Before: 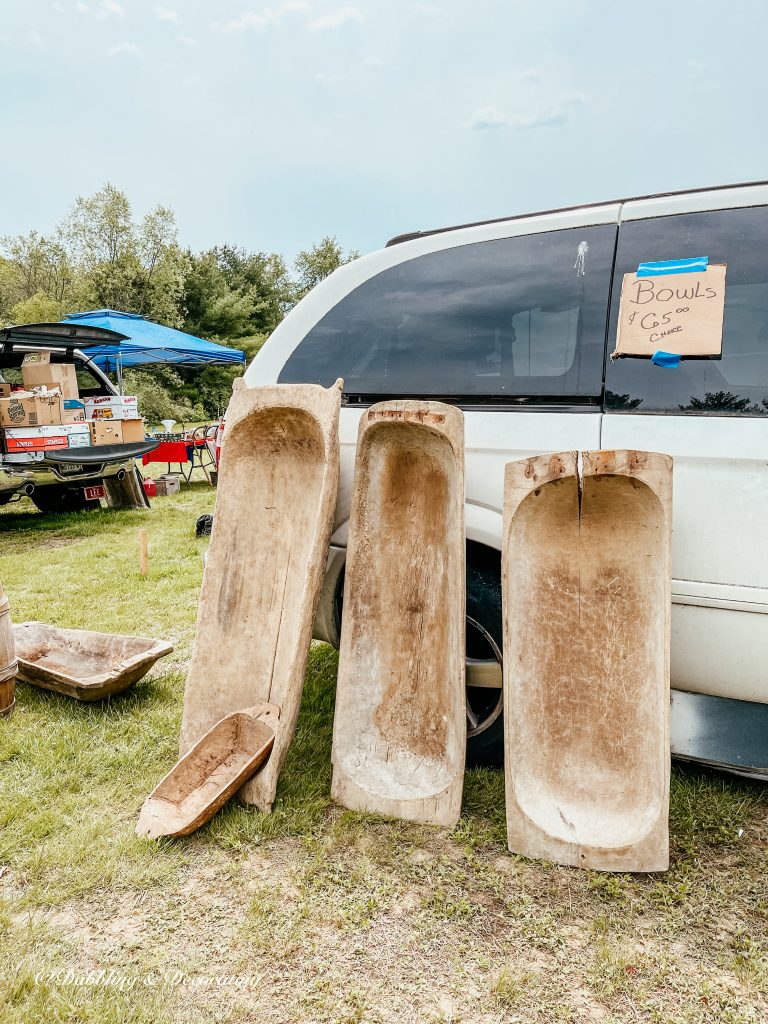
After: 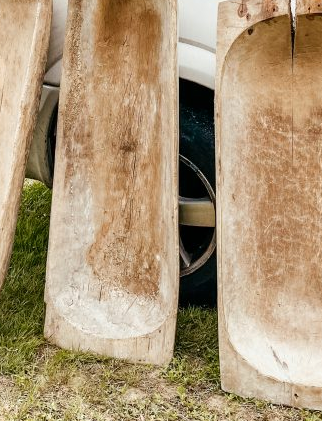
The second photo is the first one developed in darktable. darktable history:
exposure: exposure 0.077 EV, compensate highlight preservation false
crop: left 37.422%, top 45.072%, right 20.536%, bottom 13.723%
